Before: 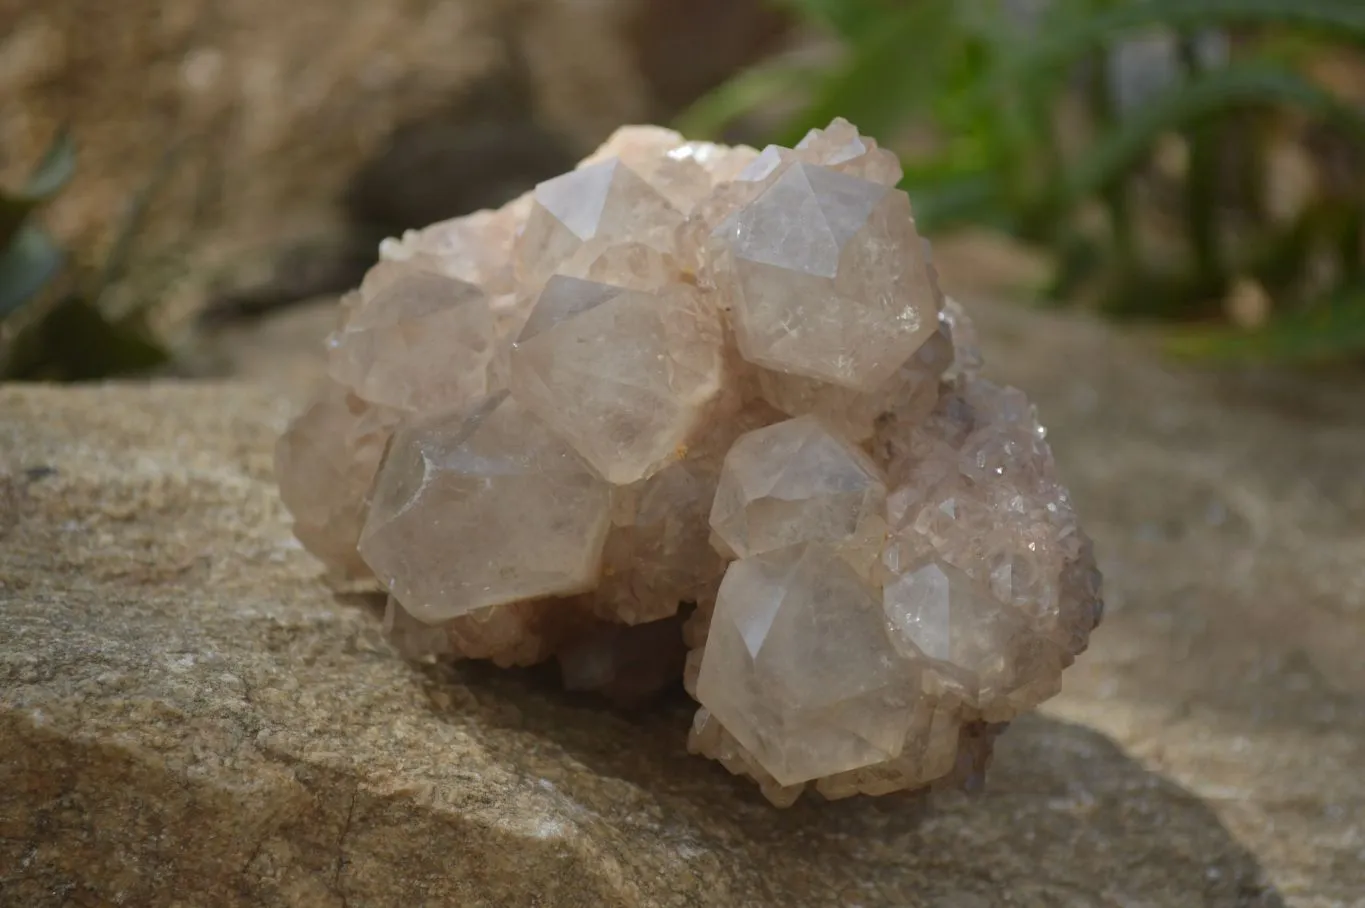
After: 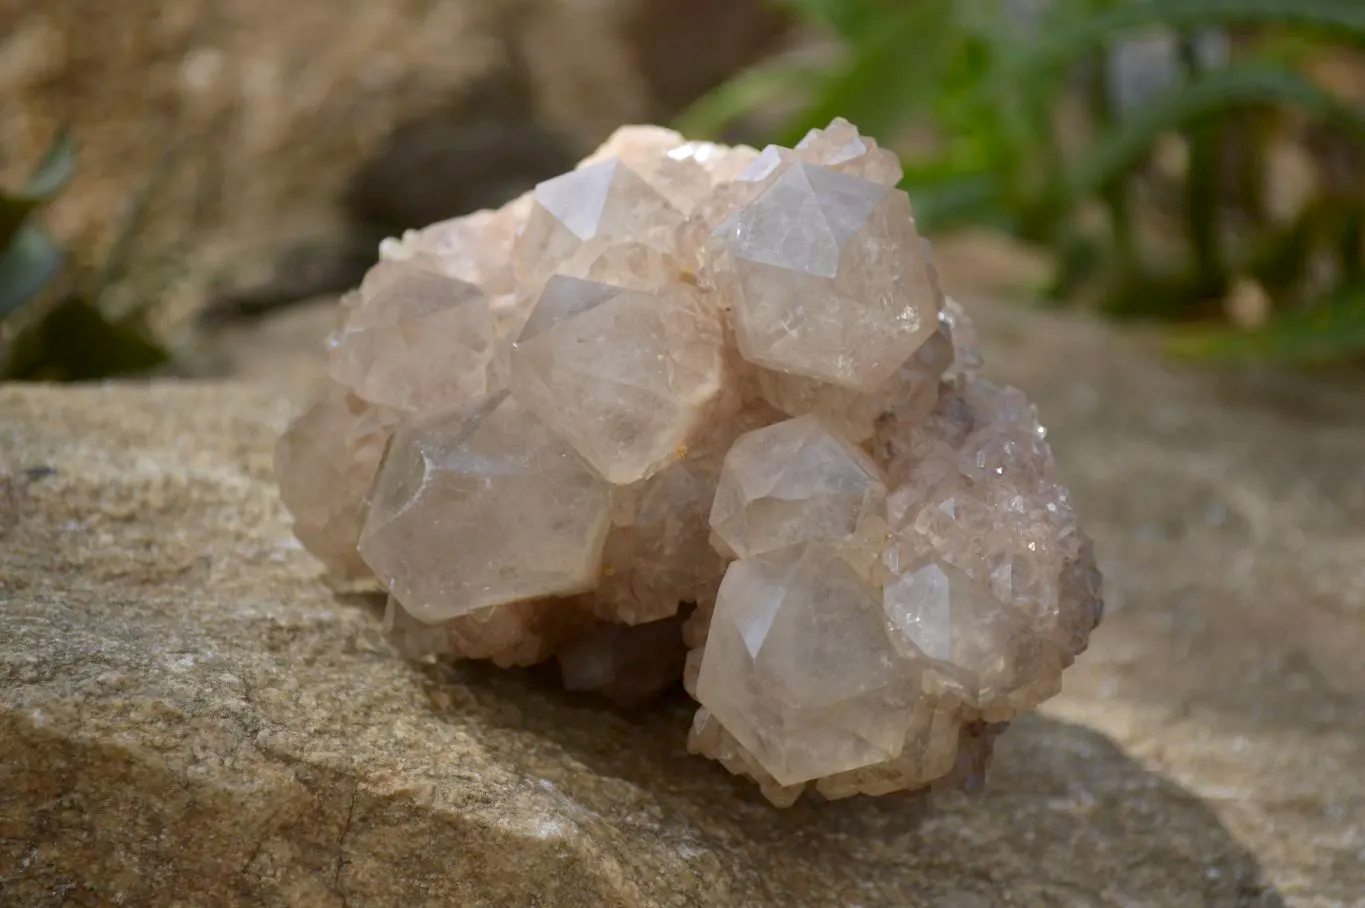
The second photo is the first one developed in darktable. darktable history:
white balance: red 1.004, blue 1.024
exposure: black level correction 0.005, exposure 0.286 EV, compensate highlight preservation false
